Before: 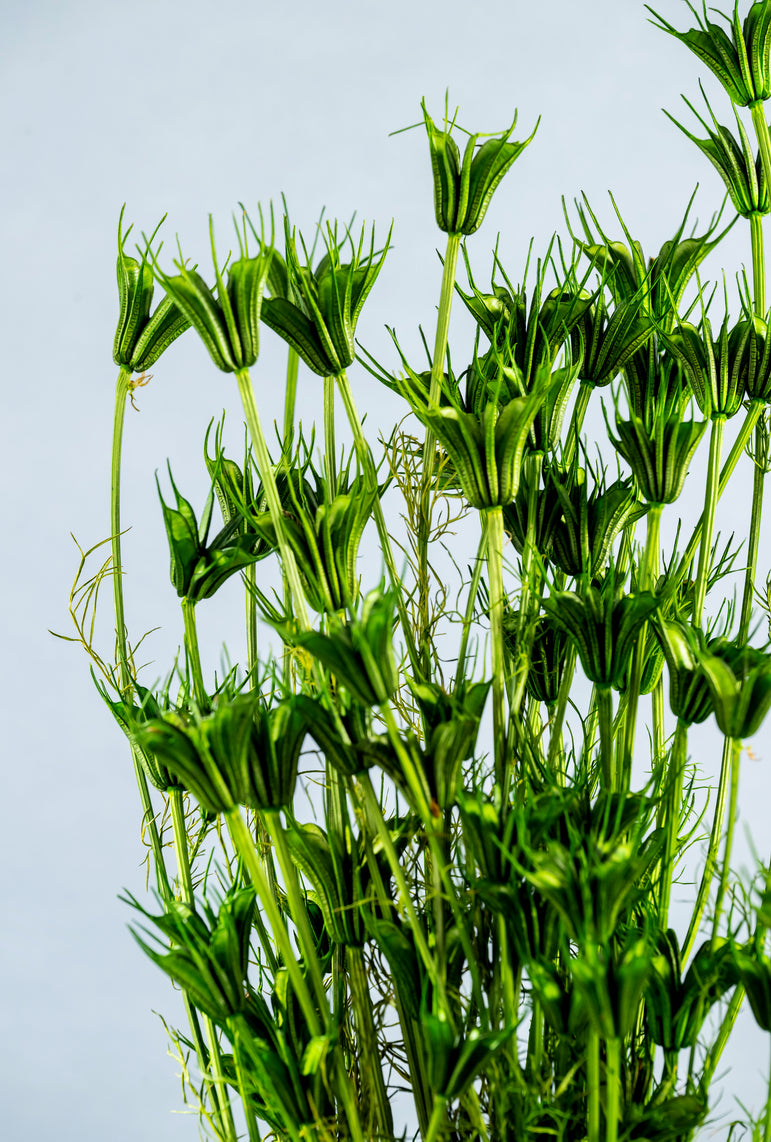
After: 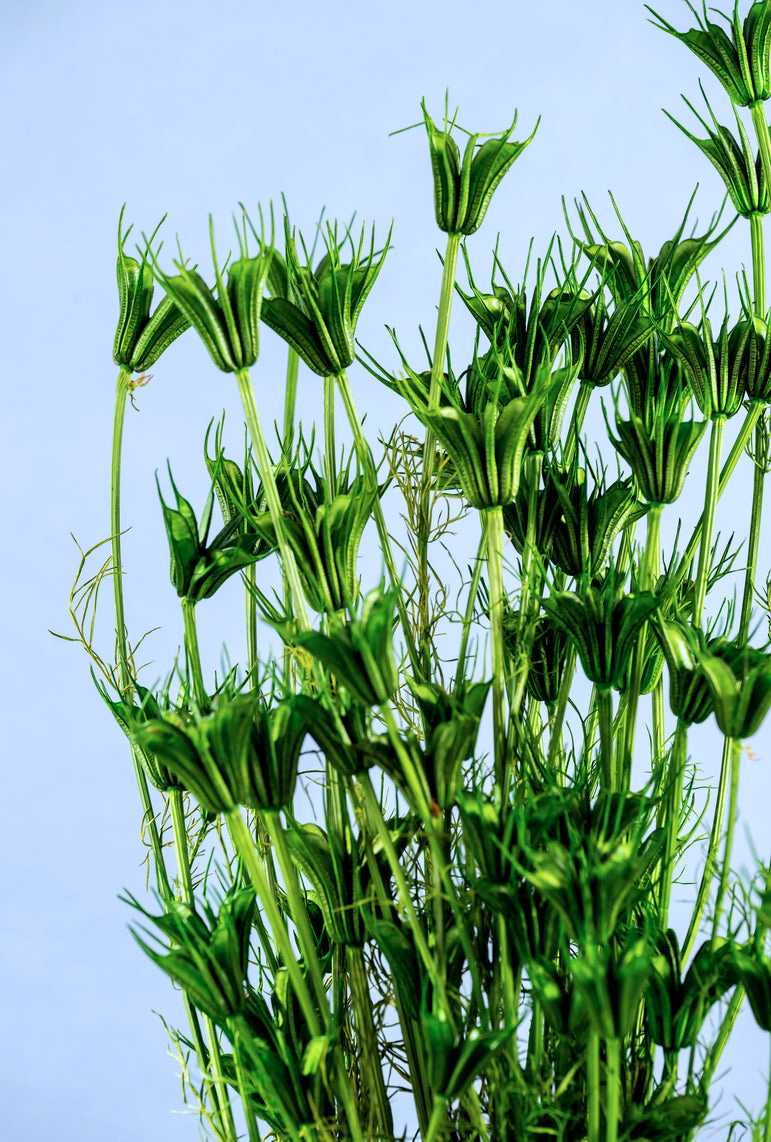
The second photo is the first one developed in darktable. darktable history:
color calibration: illuminant as shot in camera, x 0.37, y 0.382, temperature 4314.22 K
